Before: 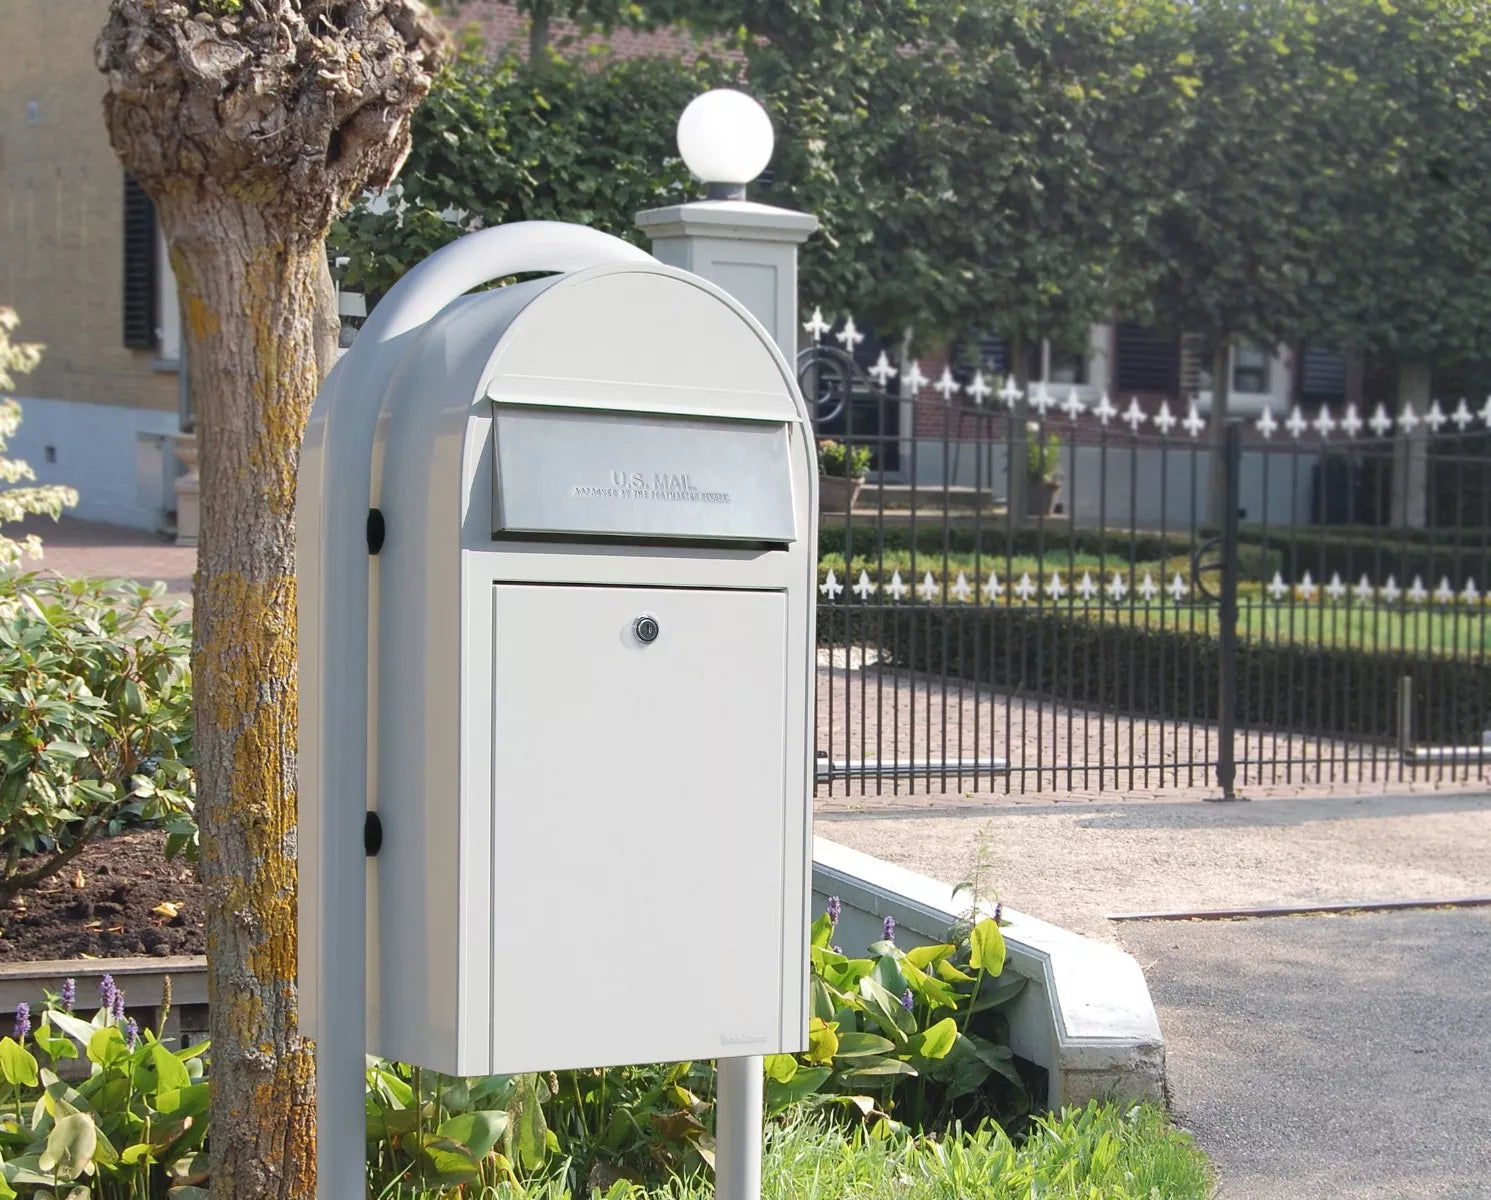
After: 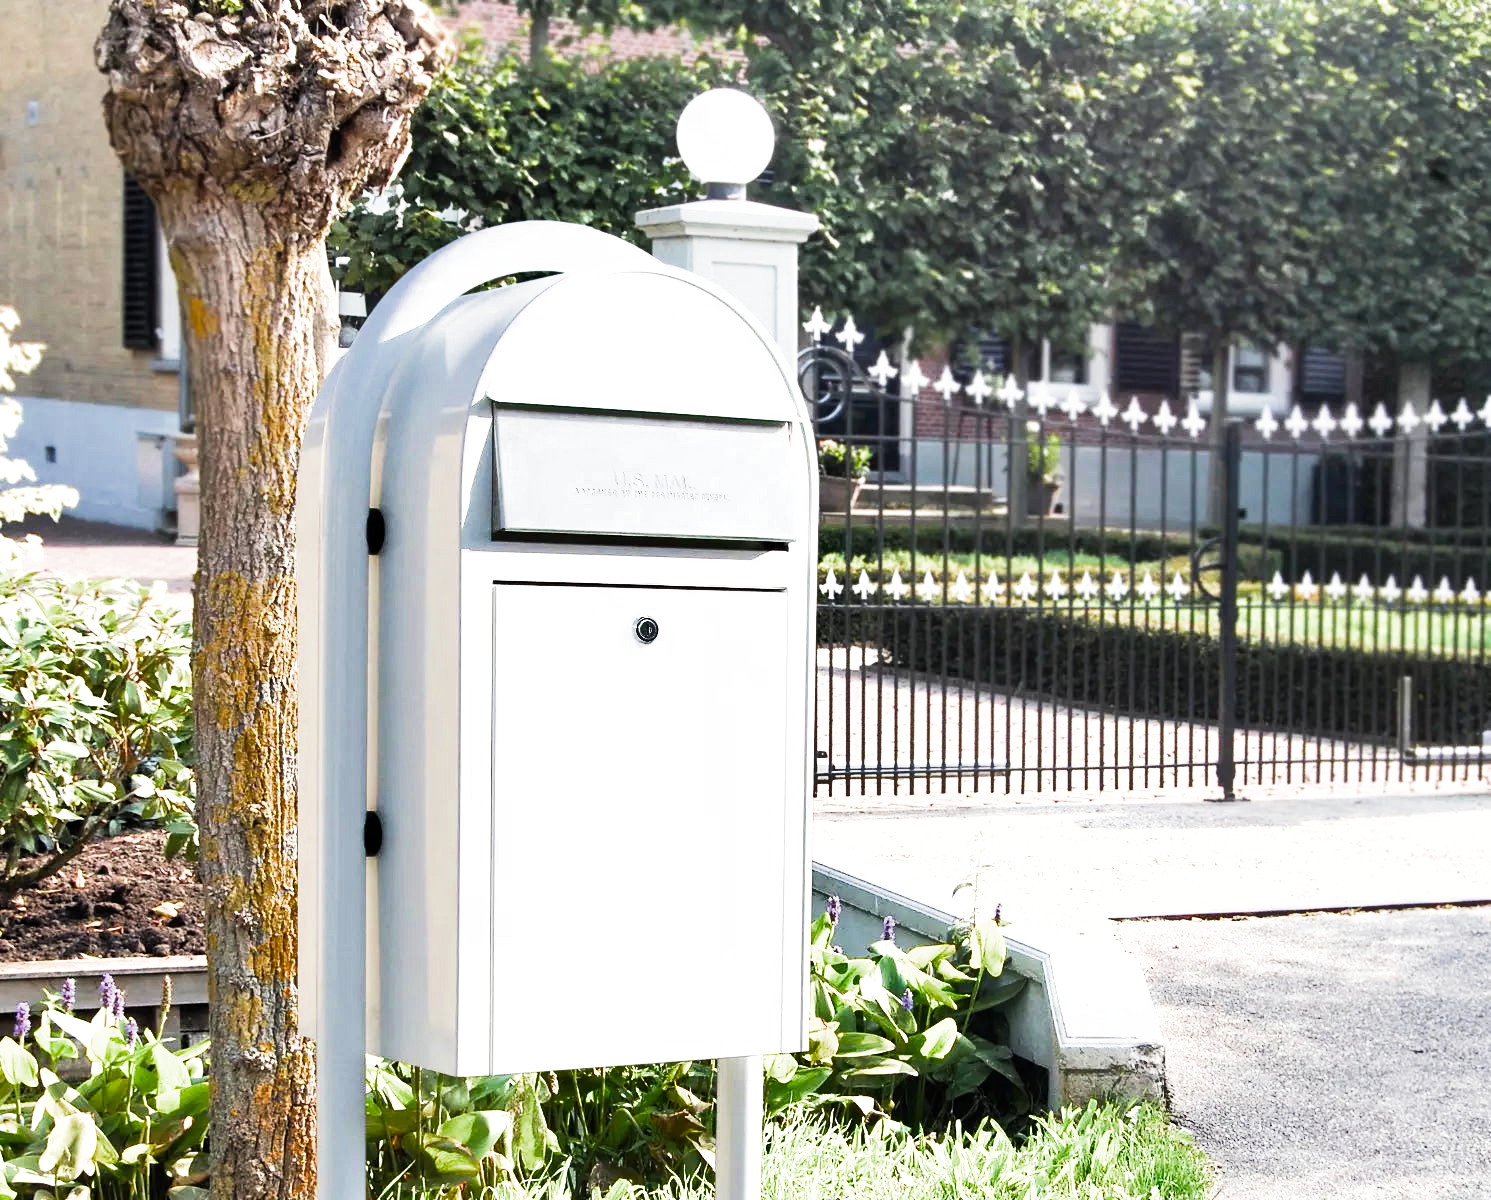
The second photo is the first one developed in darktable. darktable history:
color balance: contrast 6.48%, output saturation 113.3%
exposure: black level correction 0.001, compensate highlight preservation false
filmic rgb: middle gray luminance 9.23%, black relative exposure -10.55 EV, white relative exposure 3.45 EV, threshold 6 EV, target black luminance 0%, hardness 5.98, latitude 59.69%, contrast 1.087, highlights saturation mix 5%, shadows ↔ highlights balance 29.23%, add noise in highlights 0, color science v3 (2019), use custom middle-gray values true, iterations of high-quality reconstruction 0, contrast in highlights soft, enable highlight reconstruction true
shadows and highlights: soften with gaussian
tone equalizer: -8 EV -0.75 EV, -7 EV -0.7 EV, -6 EV -0.6 EV, -5 EV -0.4 EV, -3 EV 0.4 EV, -2 EV 0.6 EV, -1 EV 0.7 EV, +0 EV 0.75 EV, edges refinement/feathering 500, mask exposure compensation -1.57 EV, preserve details no
